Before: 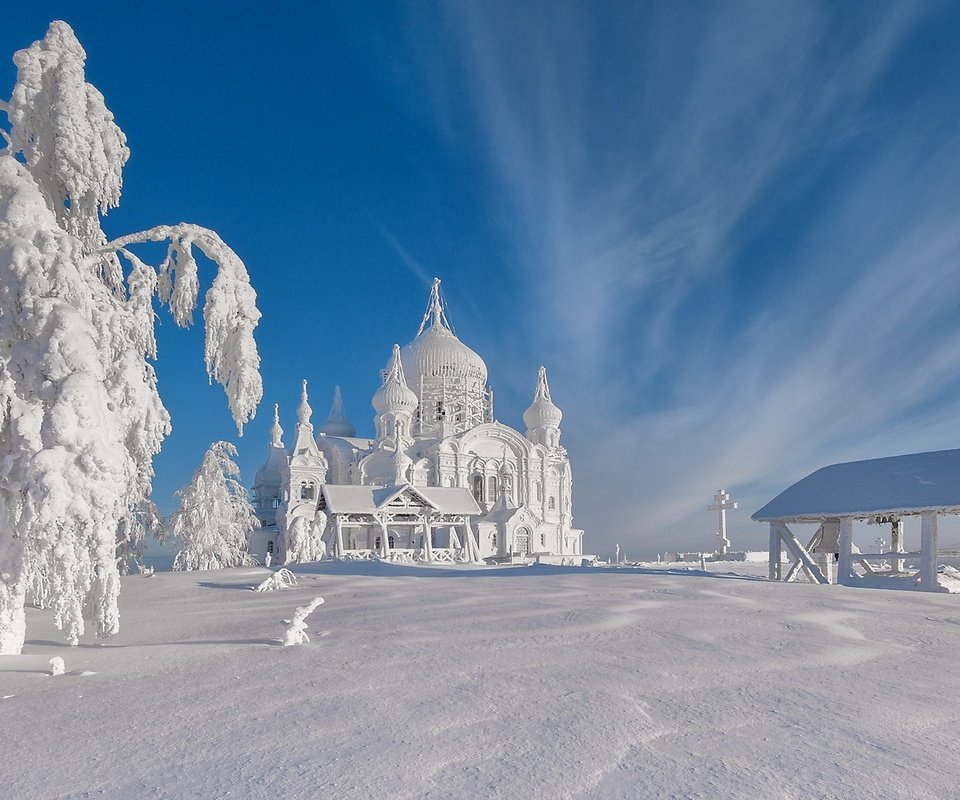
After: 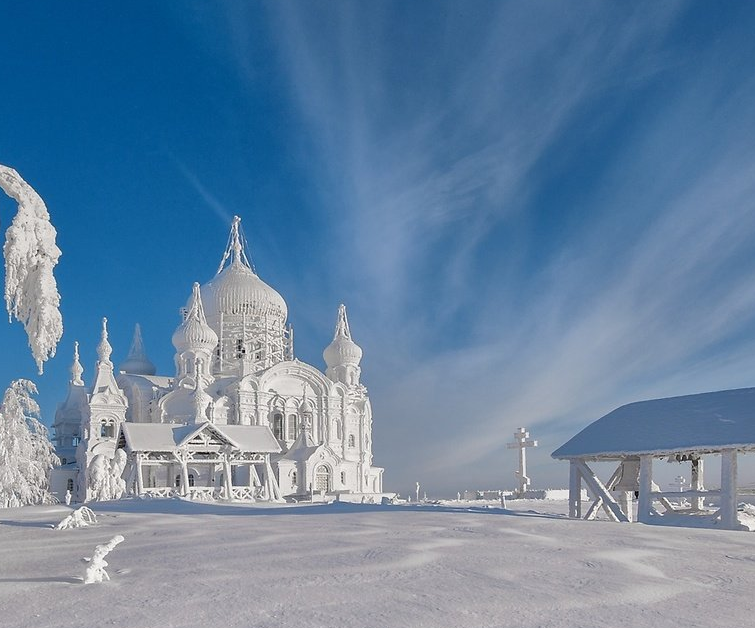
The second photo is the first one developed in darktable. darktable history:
crop and rotate: left 20.92%, top 7.768%, right 0.366%, bottom 13.609%
